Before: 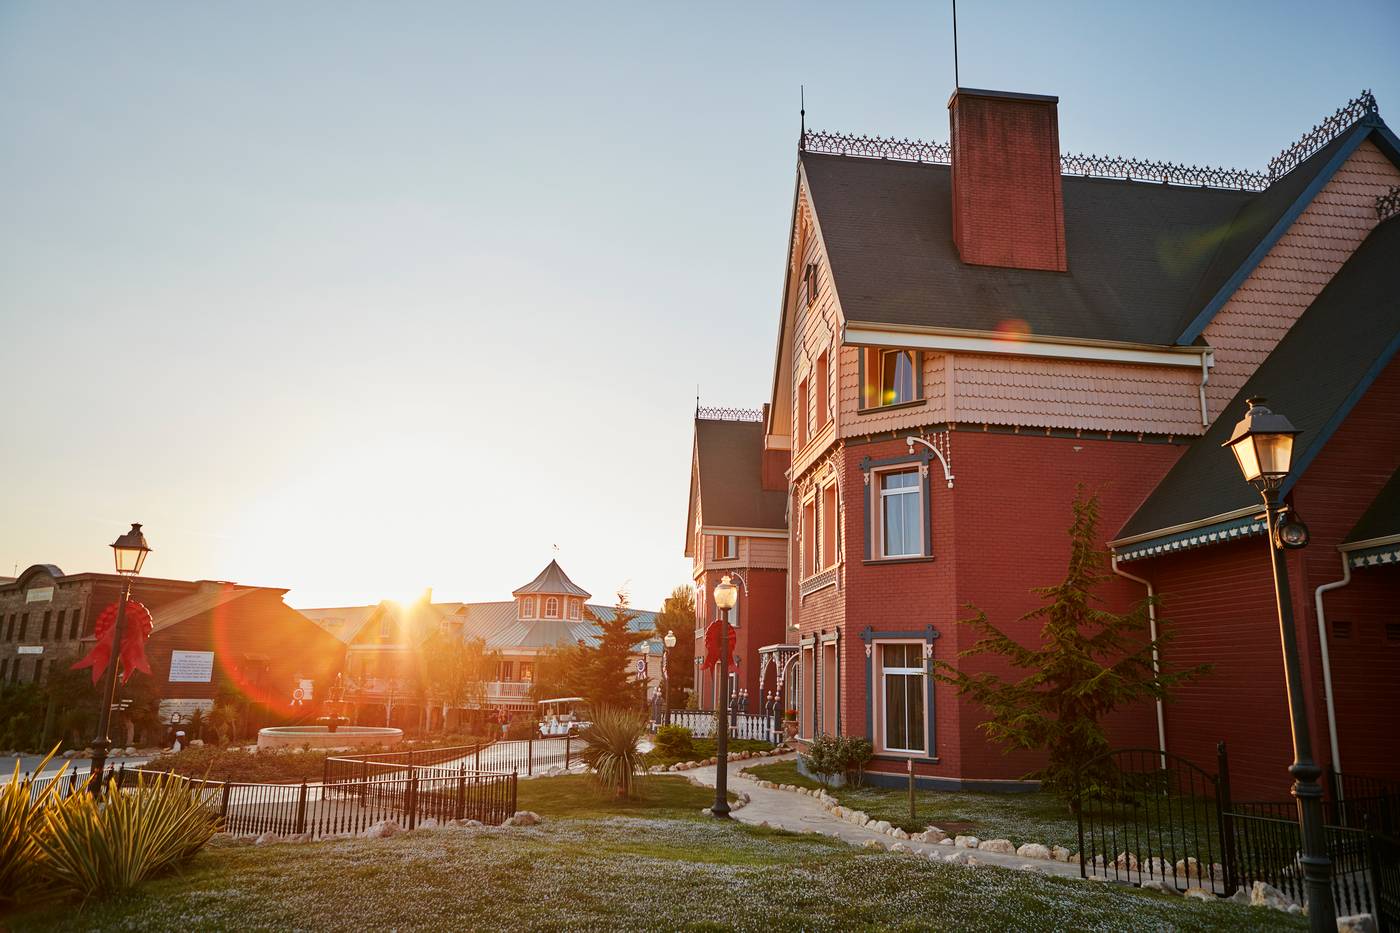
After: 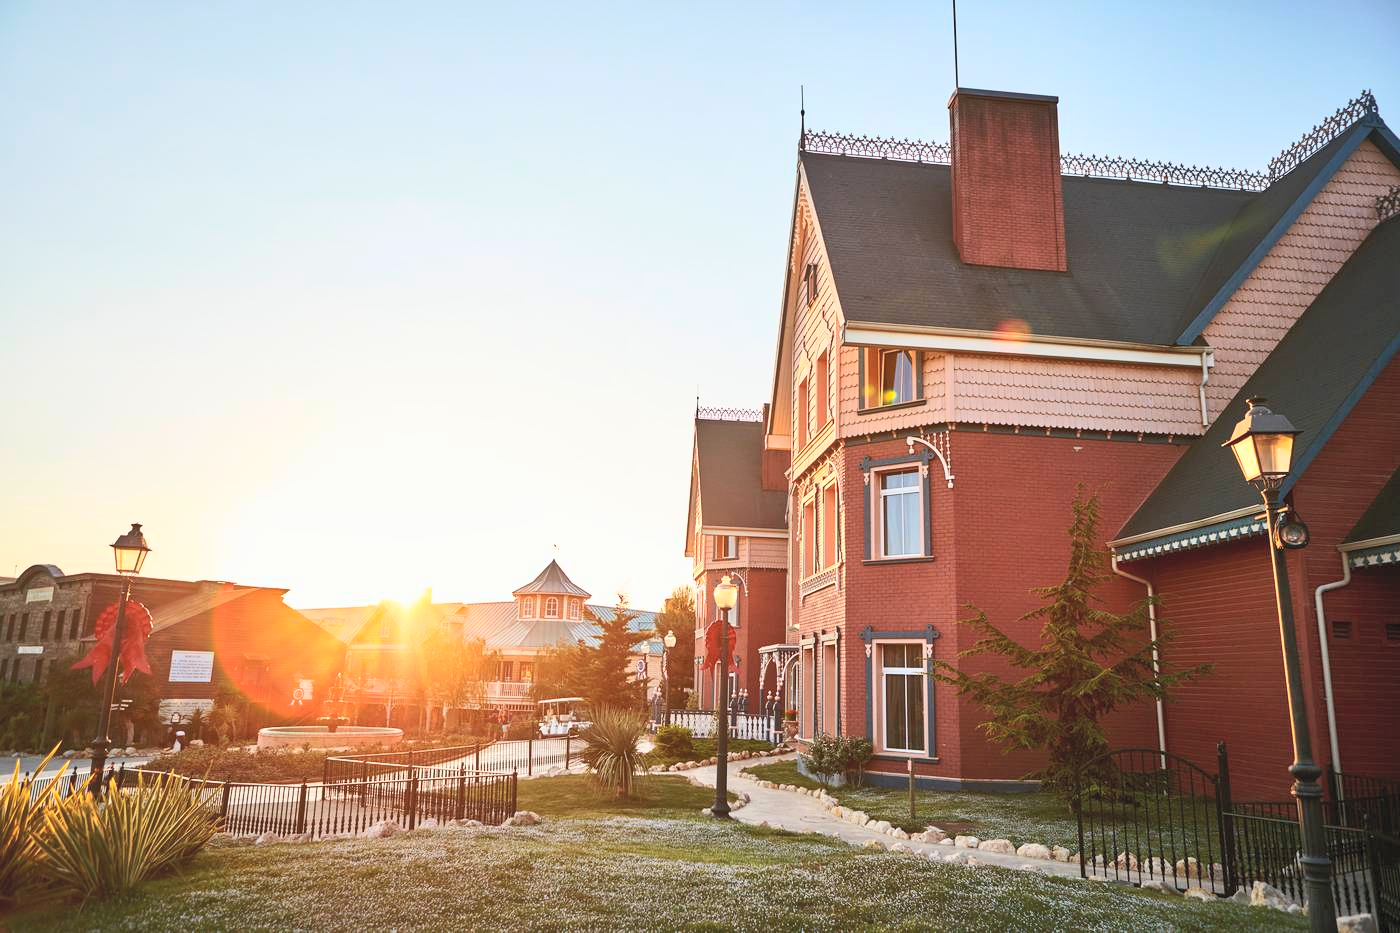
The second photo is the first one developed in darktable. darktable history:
shadows and highlights: on, module defaults
contrast brightness saturation: contrast 0.392, brightness 0.526
